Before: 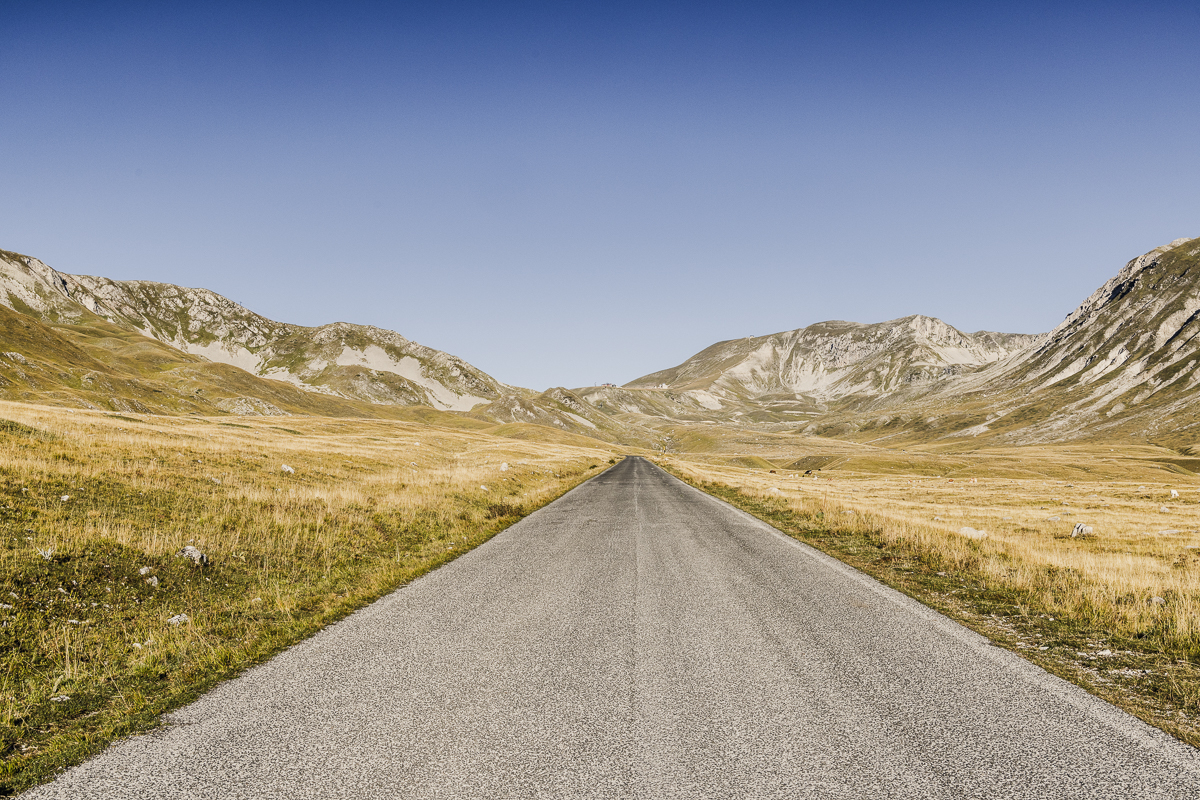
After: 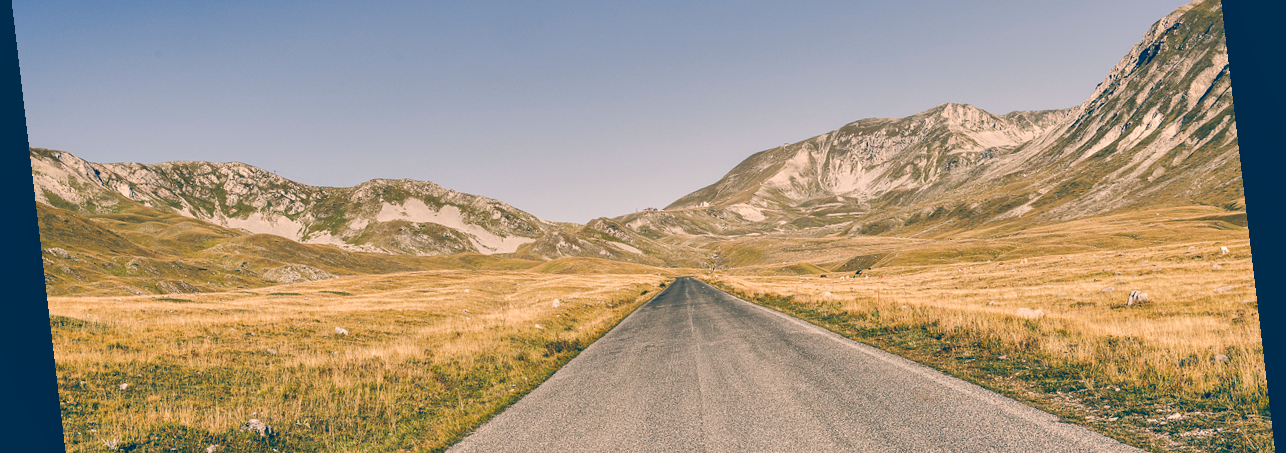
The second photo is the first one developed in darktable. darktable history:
tone equalizer: on, module defaults
rotate and perspective: rotation -6.83°, automatic cropping off
contrast equalizer: octaves 7, y [[0.6 ×6], [0.55 ×6], [0 ×6], [0 ×6], [0 ×6]], mix 0.2
shadows and highlights: on, module defaults
crop and rotate: top 26.056%, bottom 25.543%
color balance: lift [1.006, 0.985, 1.002, 1.015], gamma [1, 0.953, 1.008, 1.047], gain [1.076, 1.13, 1.004, 0.87]
